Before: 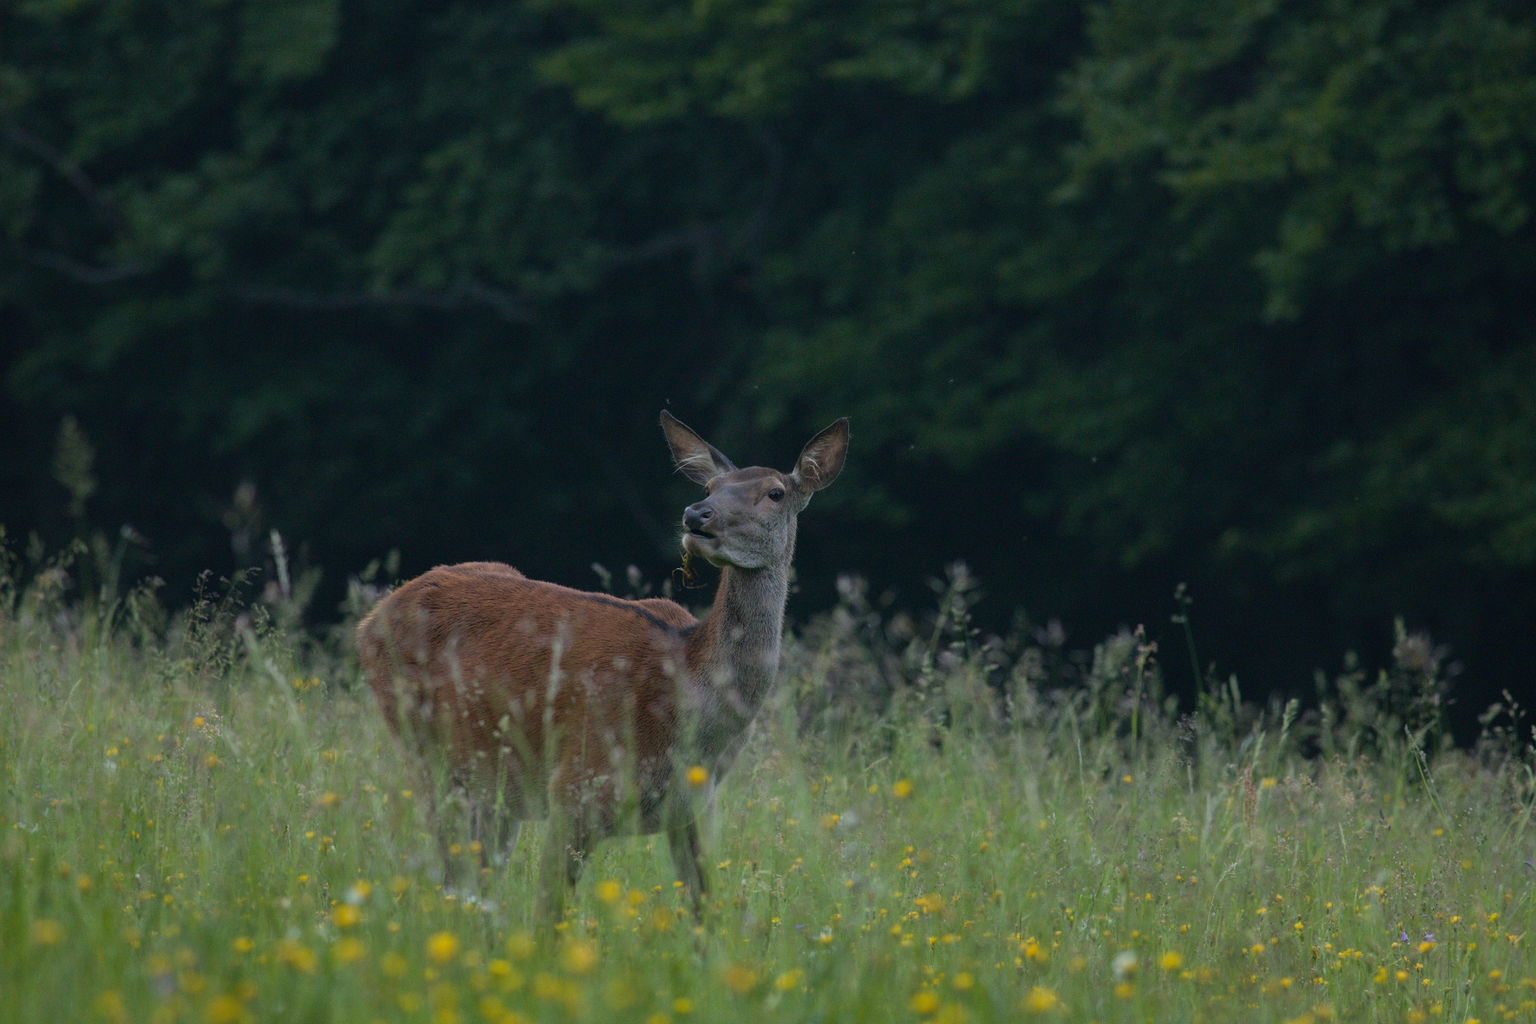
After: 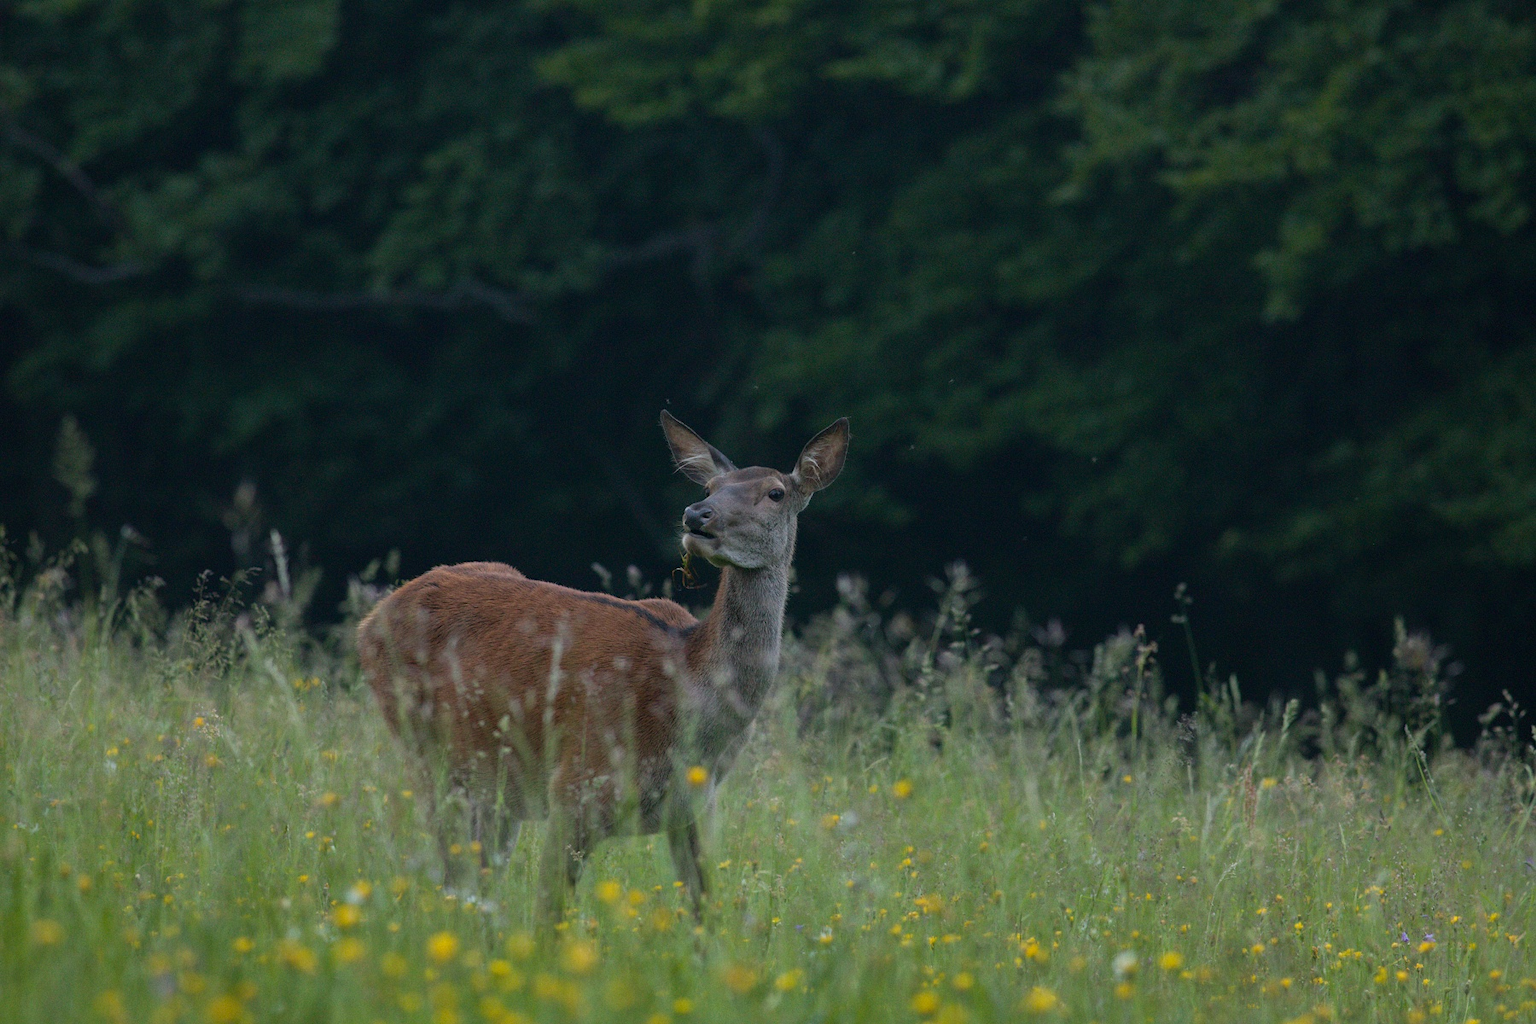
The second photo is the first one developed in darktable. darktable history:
grain: coarseness 0.09 ISO, strength 10%
exposure: black level correction 0.001, exposure 0.14 EV, compensate highlight preservation false
